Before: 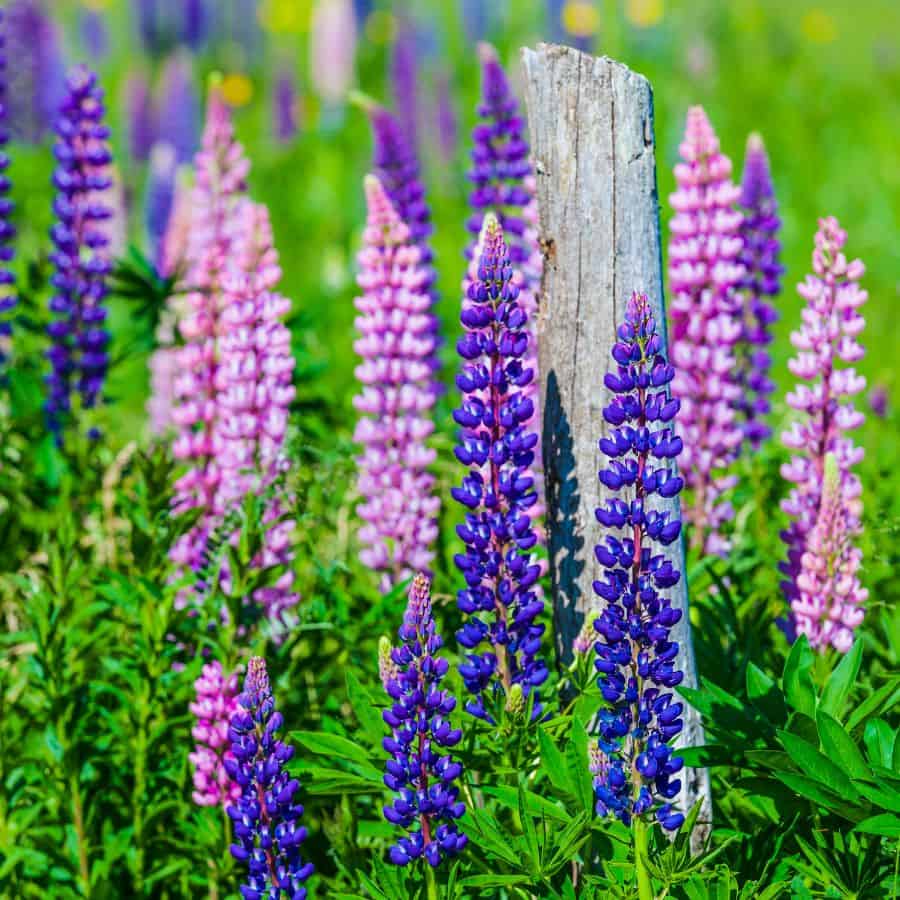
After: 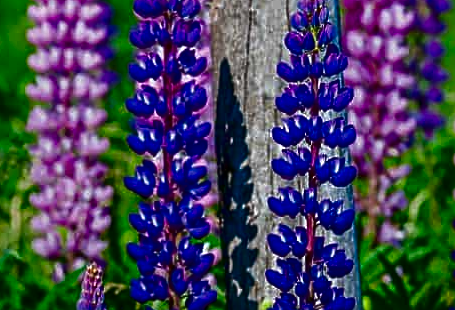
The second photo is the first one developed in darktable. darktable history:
crop: left 36.403%, top 34.655%, right 13.002%, bottom 30.892%
contrast brightness saturation: brightness -0.506
sharpen: amount 0.492
